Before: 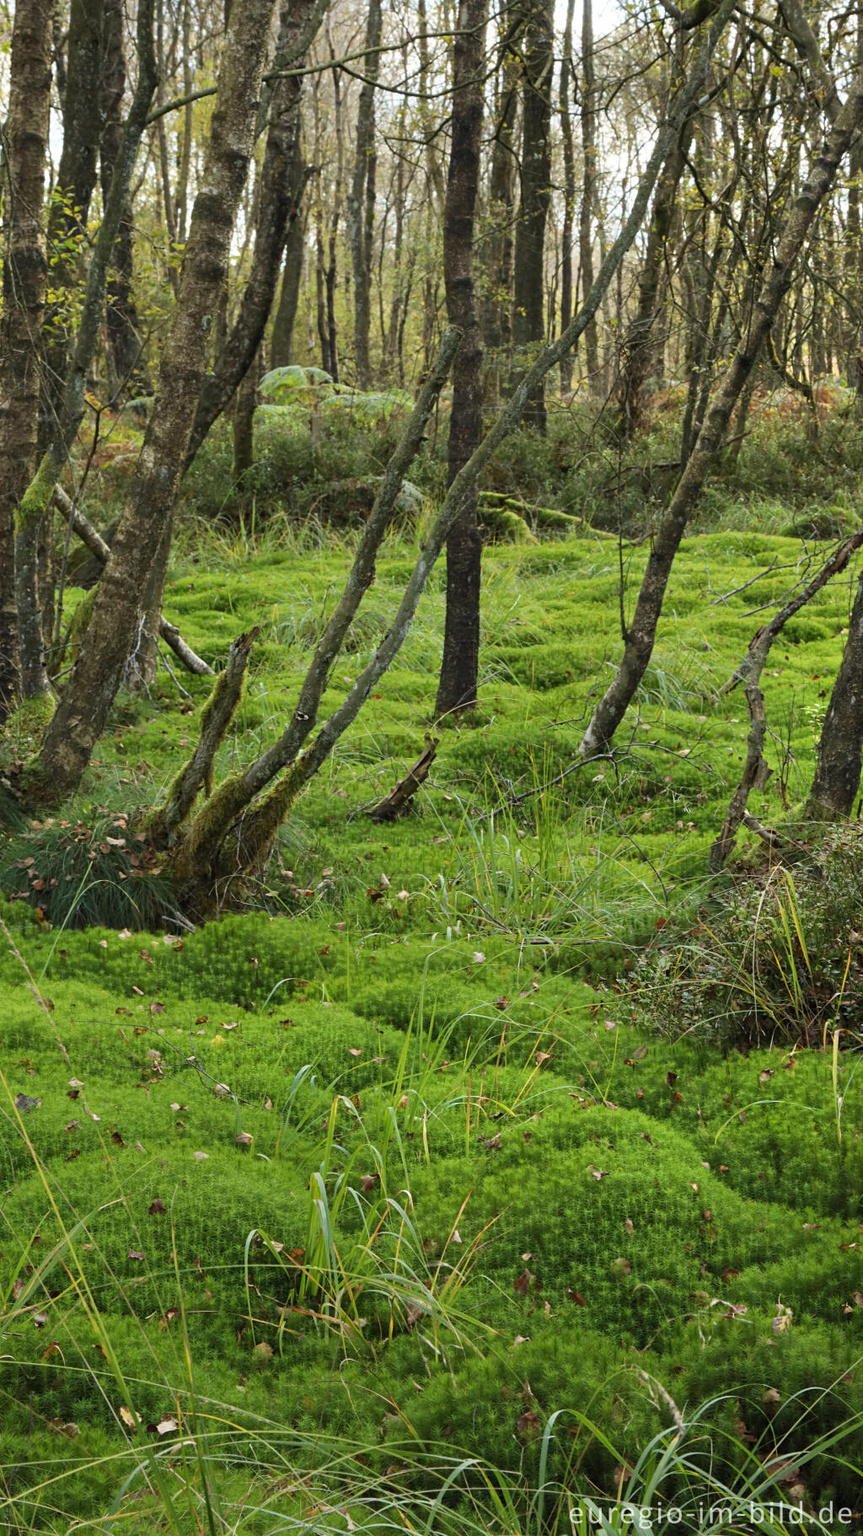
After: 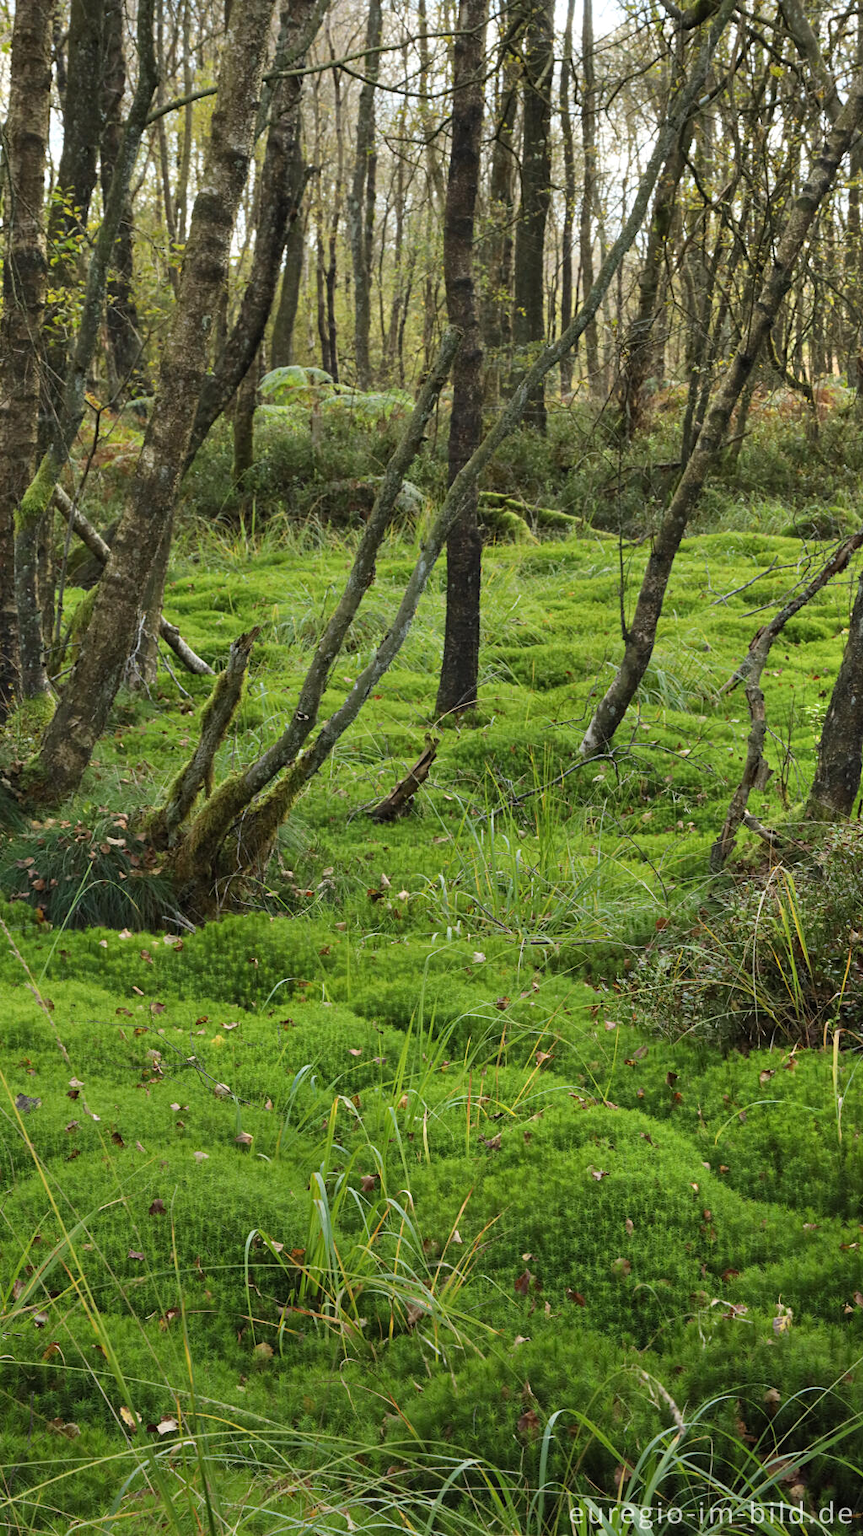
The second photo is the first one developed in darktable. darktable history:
tone equalizer: mask exposure compensation -0.505 EV
